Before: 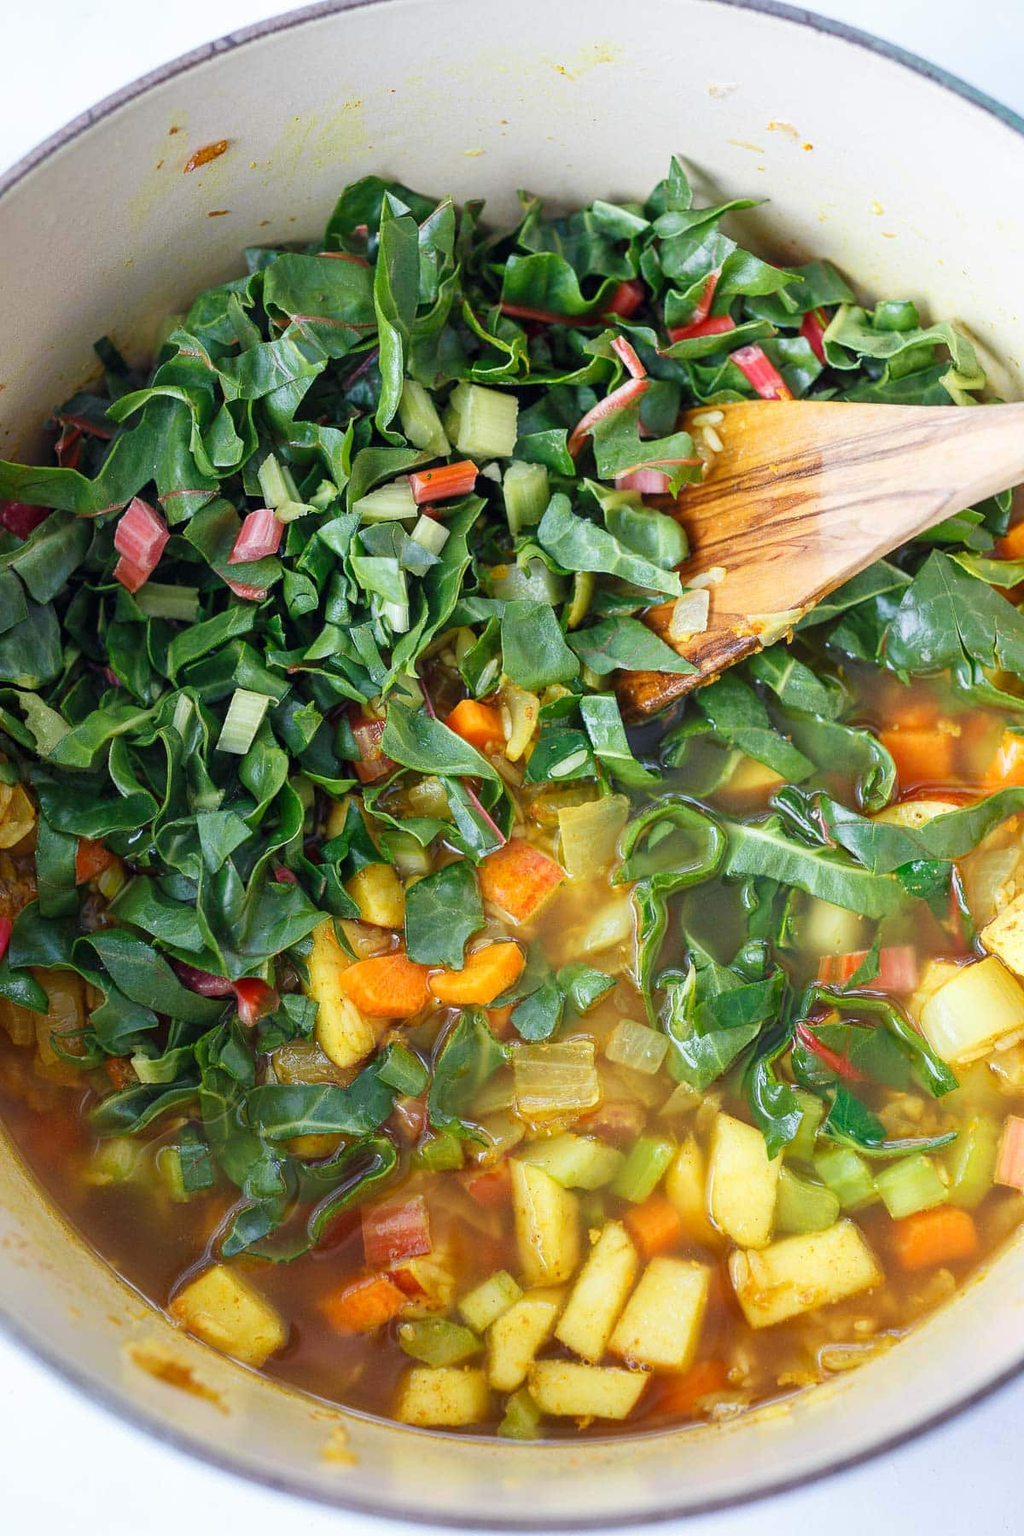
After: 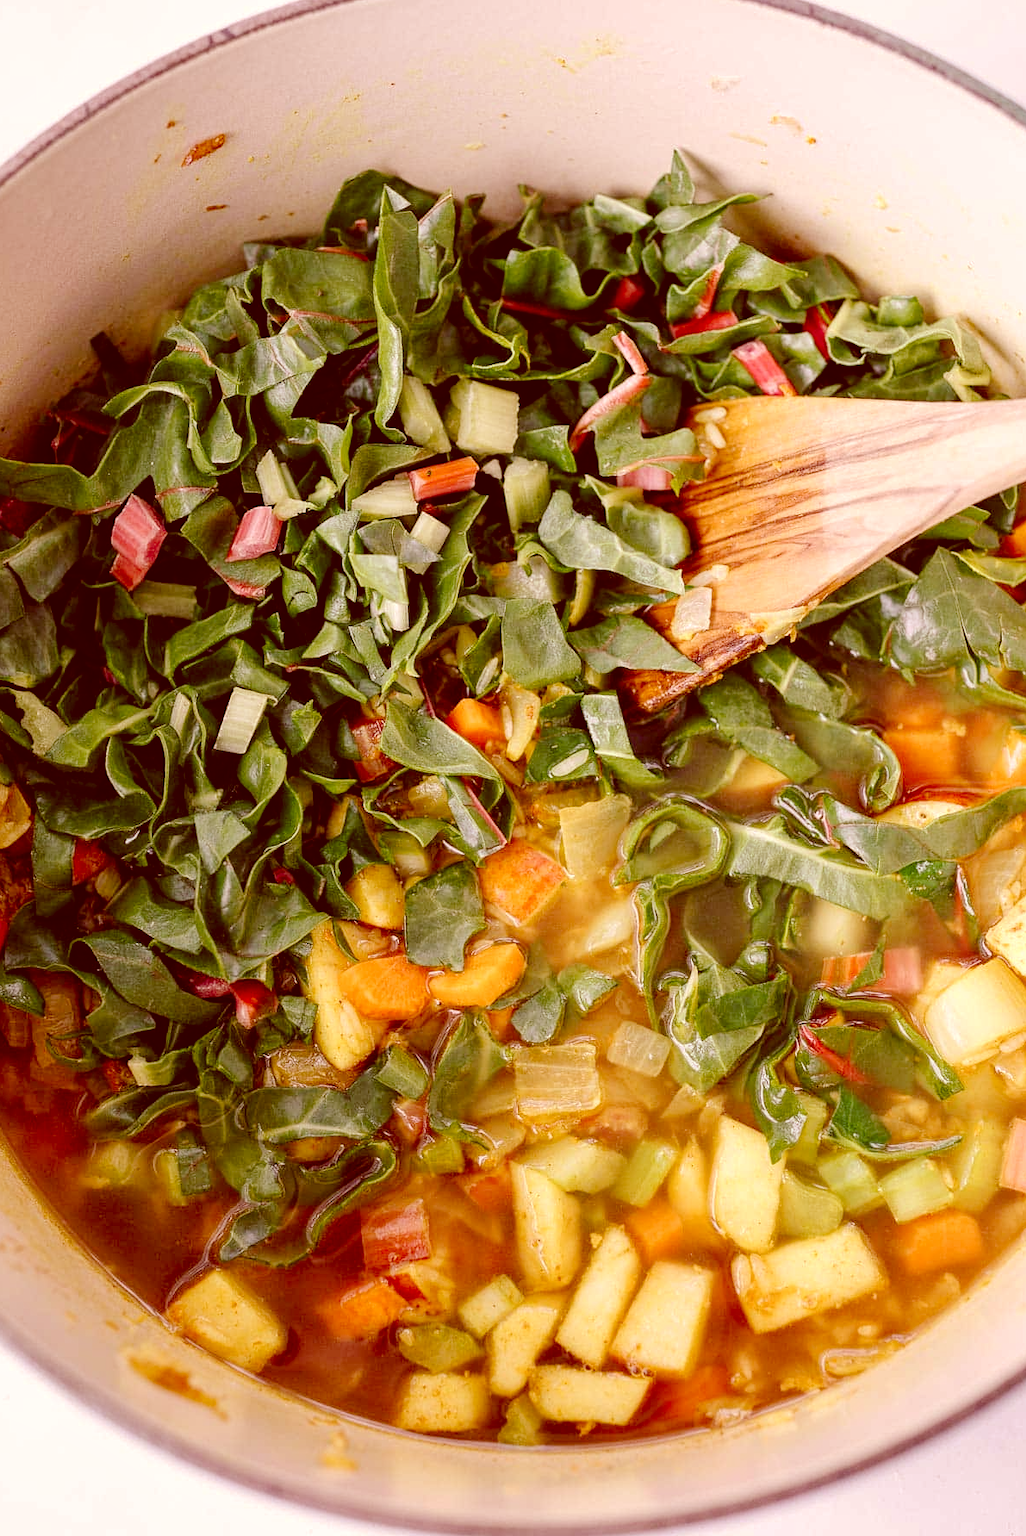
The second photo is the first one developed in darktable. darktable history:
crop: left 0.426%, top 0.545%, right 0.248%, bottom 0.371%
exposure: compensate highlight preservation false
local contrast: highlights 102%, shadows 99%, detail 119%, midtone range 0.2
color correction: highlights a* 9.46, highlights b* 8.96, shadows a* 39.63, shadows b* 39.65, saturation 0.783
tone curve: curves: ch0 [(0, 0) (0.003, 0.016) (0.011, 0.015) (0.025, 0.017) (0.044, 0.026) (0.069, 0.034) (0.1, 0.043) (0.136, 0.068) (0.177, 0.119) (0.224, 0.175) (0.277, 0.251) (0.335, 0.328) (0.399, 0.415) (0.468, 0.499) (0.543, 0.58) (0.623, 0.659) (0.709, 0.731) (0.801, 0.807) (0.898, 0.895) (1, 1)], preserve colors none
